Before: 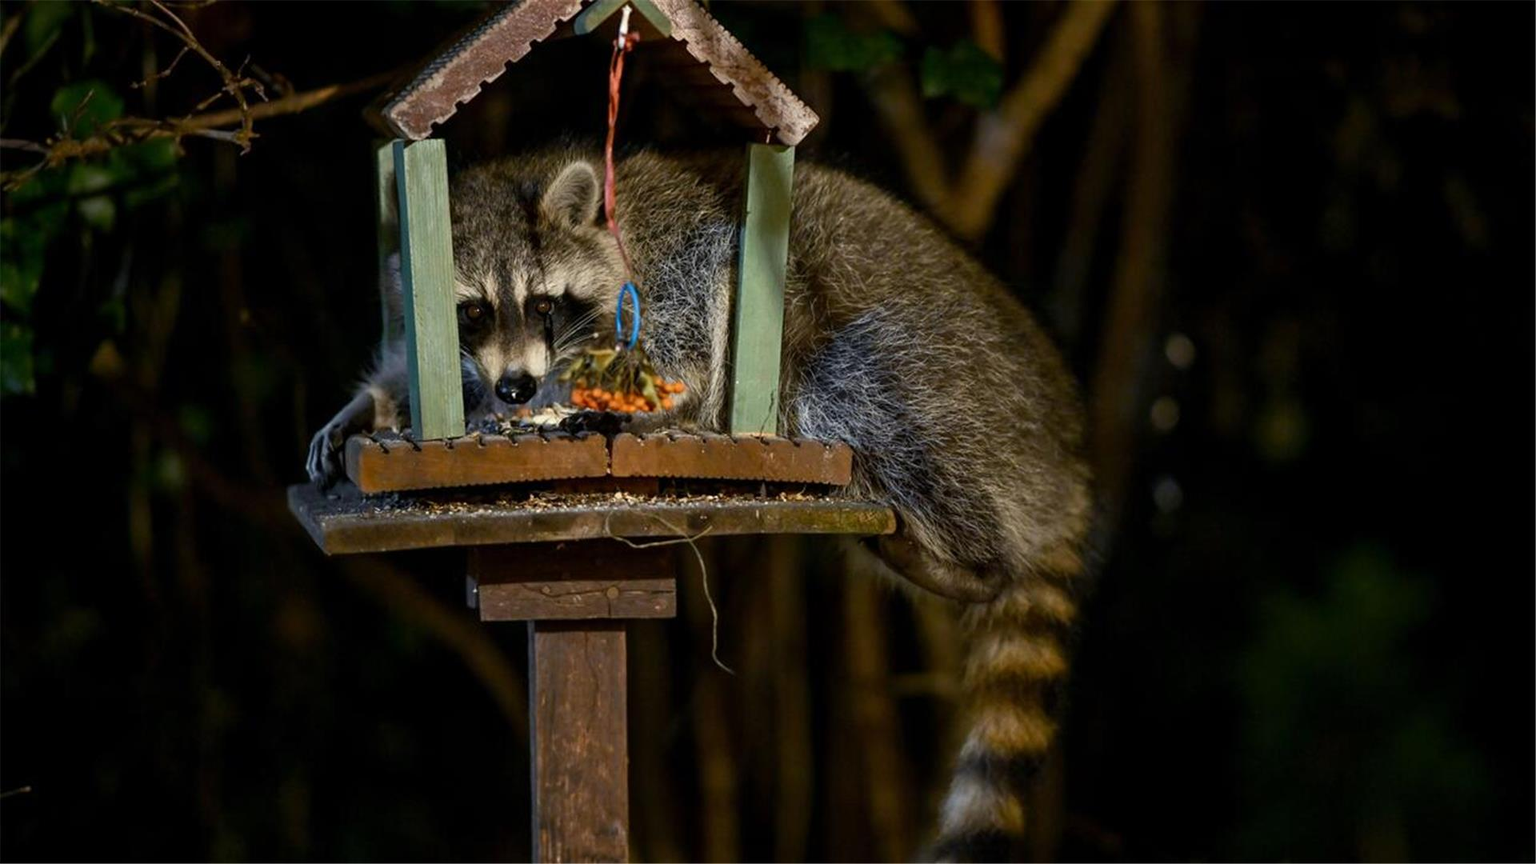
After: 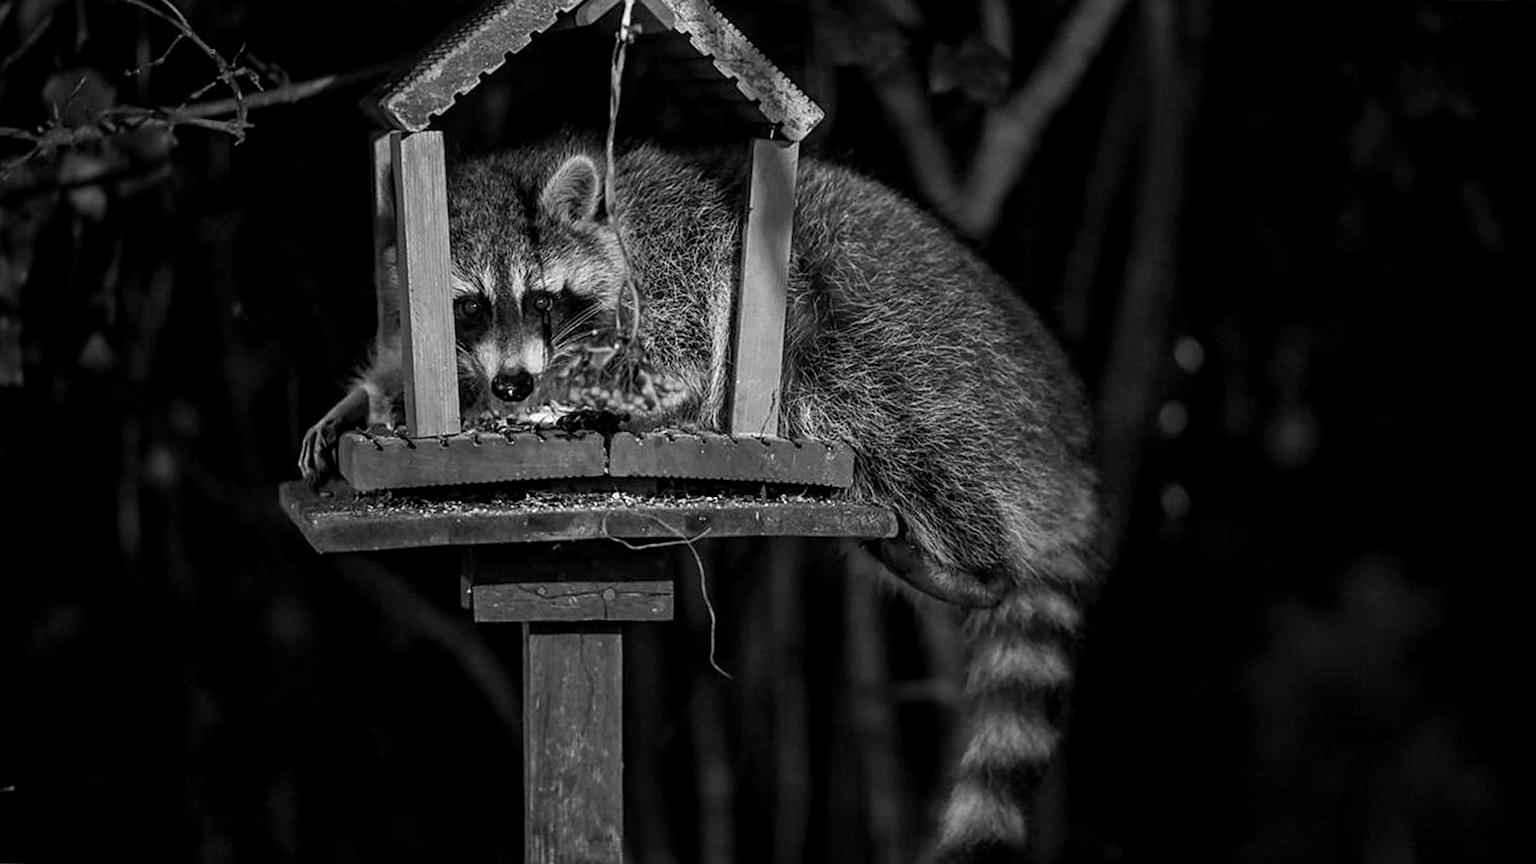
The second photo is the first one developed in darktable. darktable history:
contrast brightness saturation: saturation -0.049
sharpen: on, module defaults
color balance rgb: perceptual saturation grading › global saturation 19.545%, global vibrance 20.471%
local contrast: on, module defaults
color zones: curves: ch1 [(0, -0.394) (0.143, -0.394) (0.286, -0.394) (0.429, -0.392) (0.571, -0.391) (0.714, -0.391) (0.857, -0.391) (1, -0.394)]
crop and rotate: angle -0.57°
